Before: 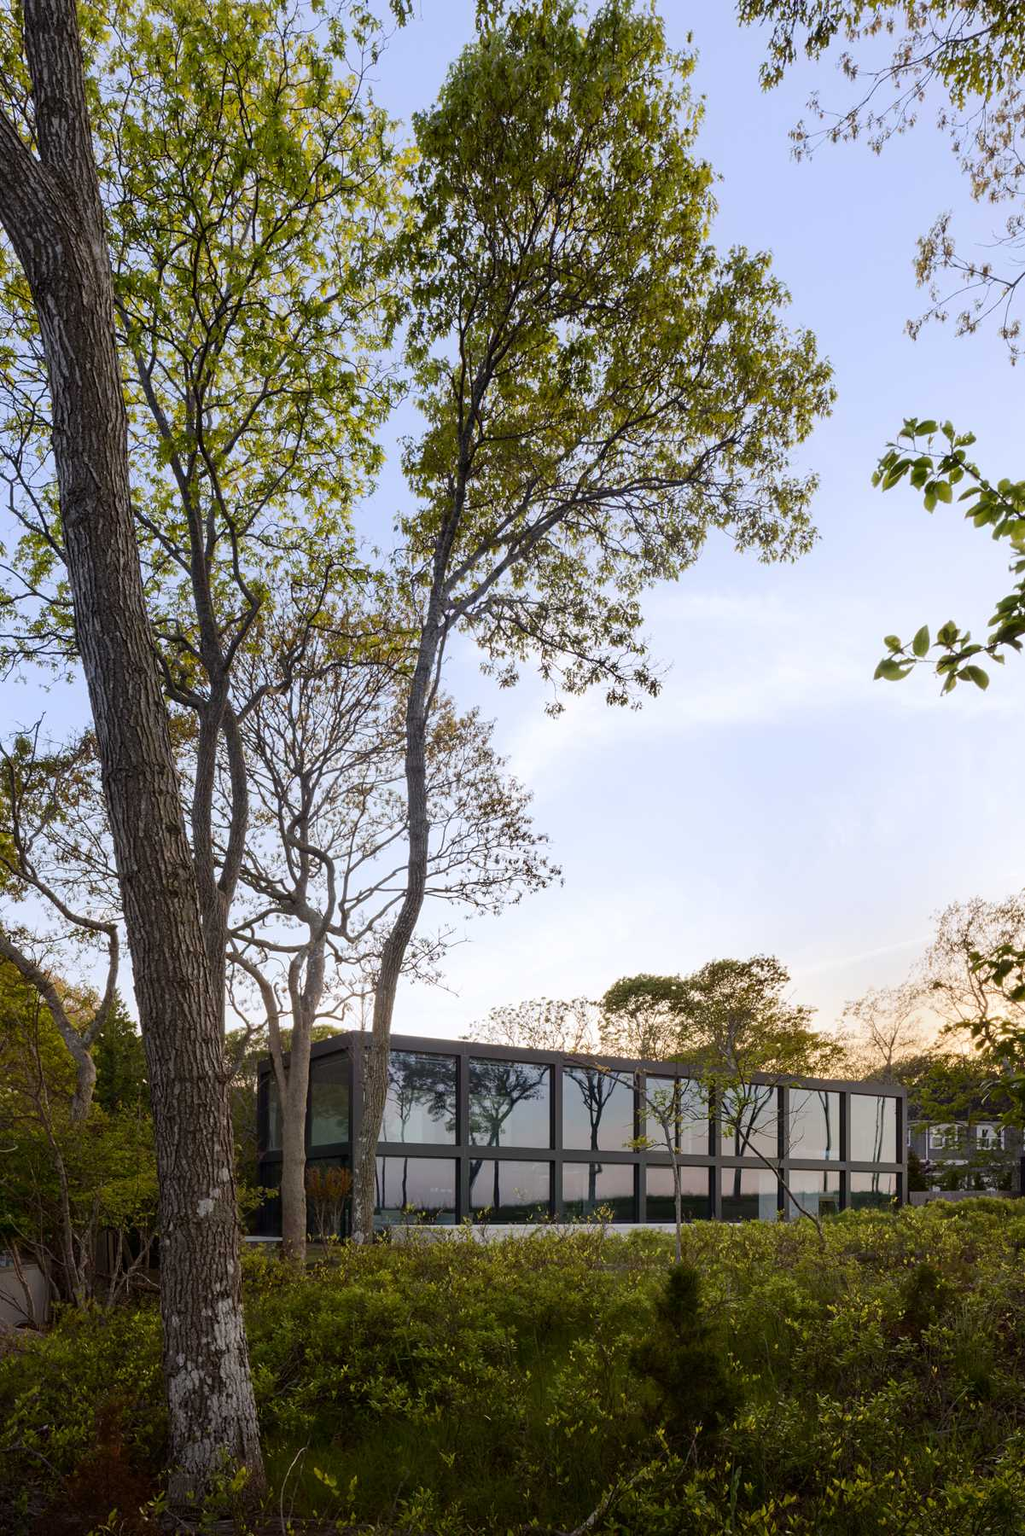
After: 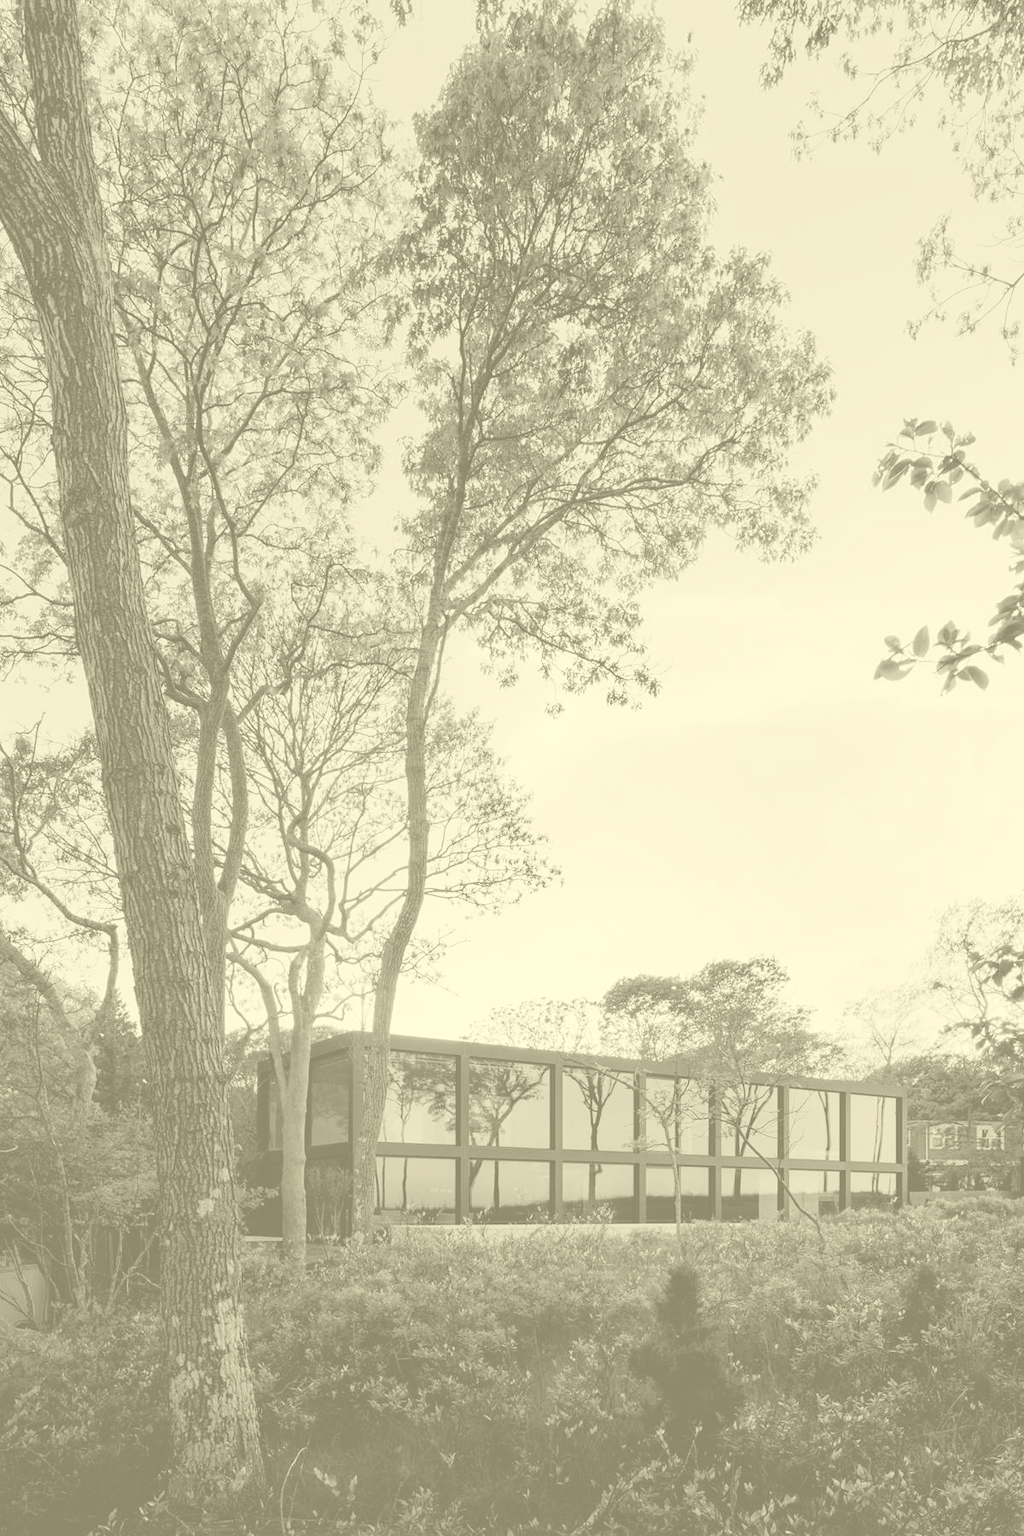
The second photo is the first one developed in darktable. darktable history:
filmic rgb: black relative exposure -7.65 EV, white relative exposure 4.56 EV, hardness 3.61
colorize: hue 43.2°, saturation 40%, version 1
